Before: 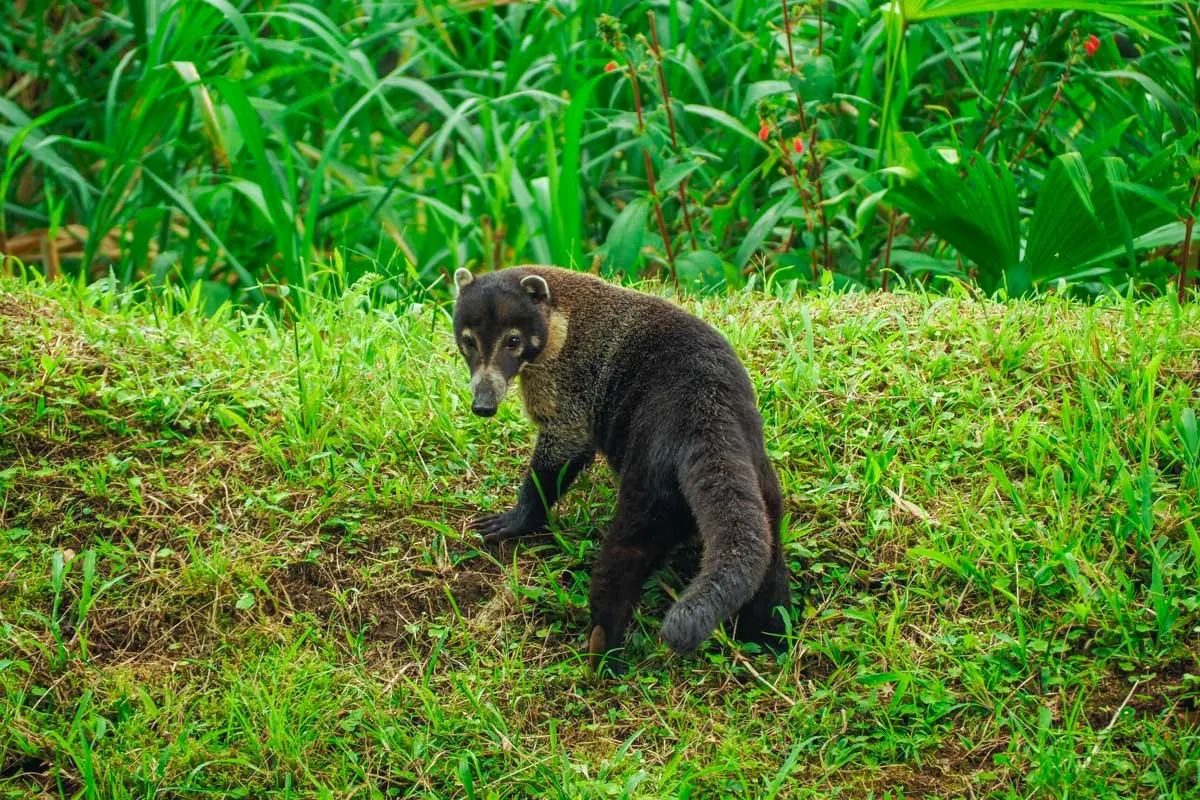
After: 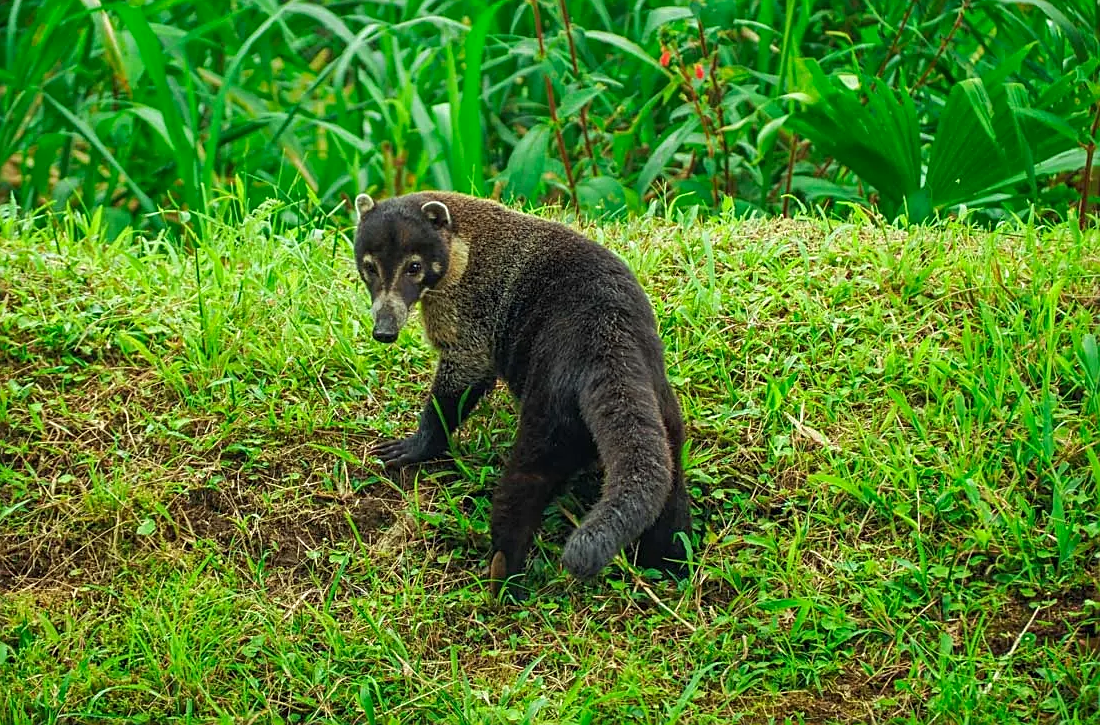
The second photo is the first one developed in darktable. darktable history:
sharpen: on, module defaults
color correction: highlights a* -2.54, highlights b* 2.29
crop and rotate: left 8.297%, top 9.319%
